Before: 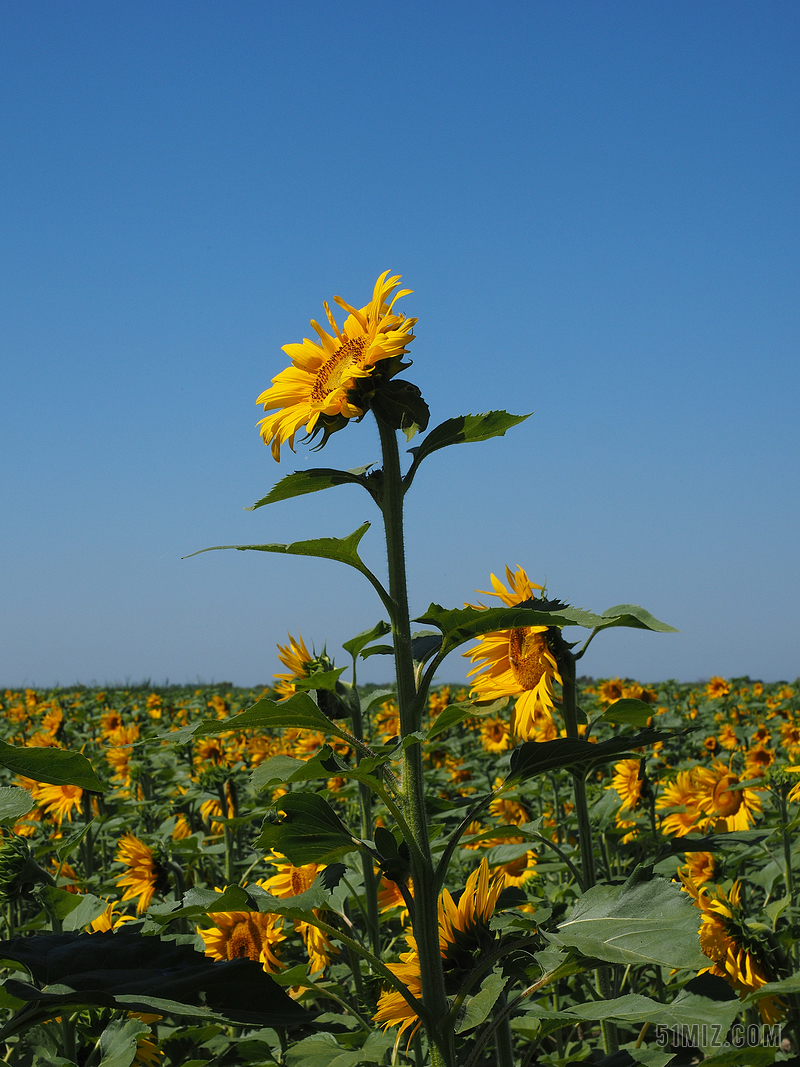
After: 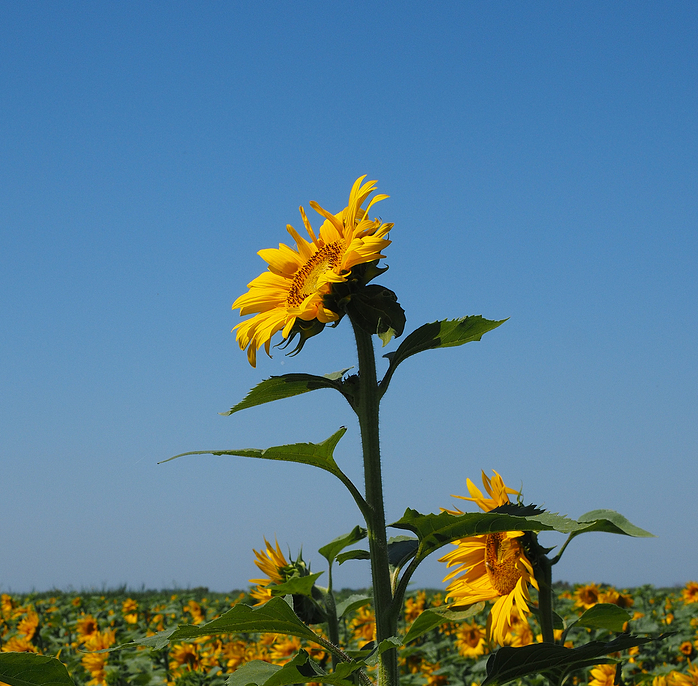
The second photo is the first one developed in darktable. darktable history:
crop: left 3.055%, top 8.997%, right 9.674%, bottom 26.686%
color zones: curves: ch1 [(0, 0.513) (0.143, 0.524) (0.286, 0.511) (0.429, 0.506) (0.571, 0.503) (0.714, 0.503) (0.857, 0.508) (1, 0.513)]
